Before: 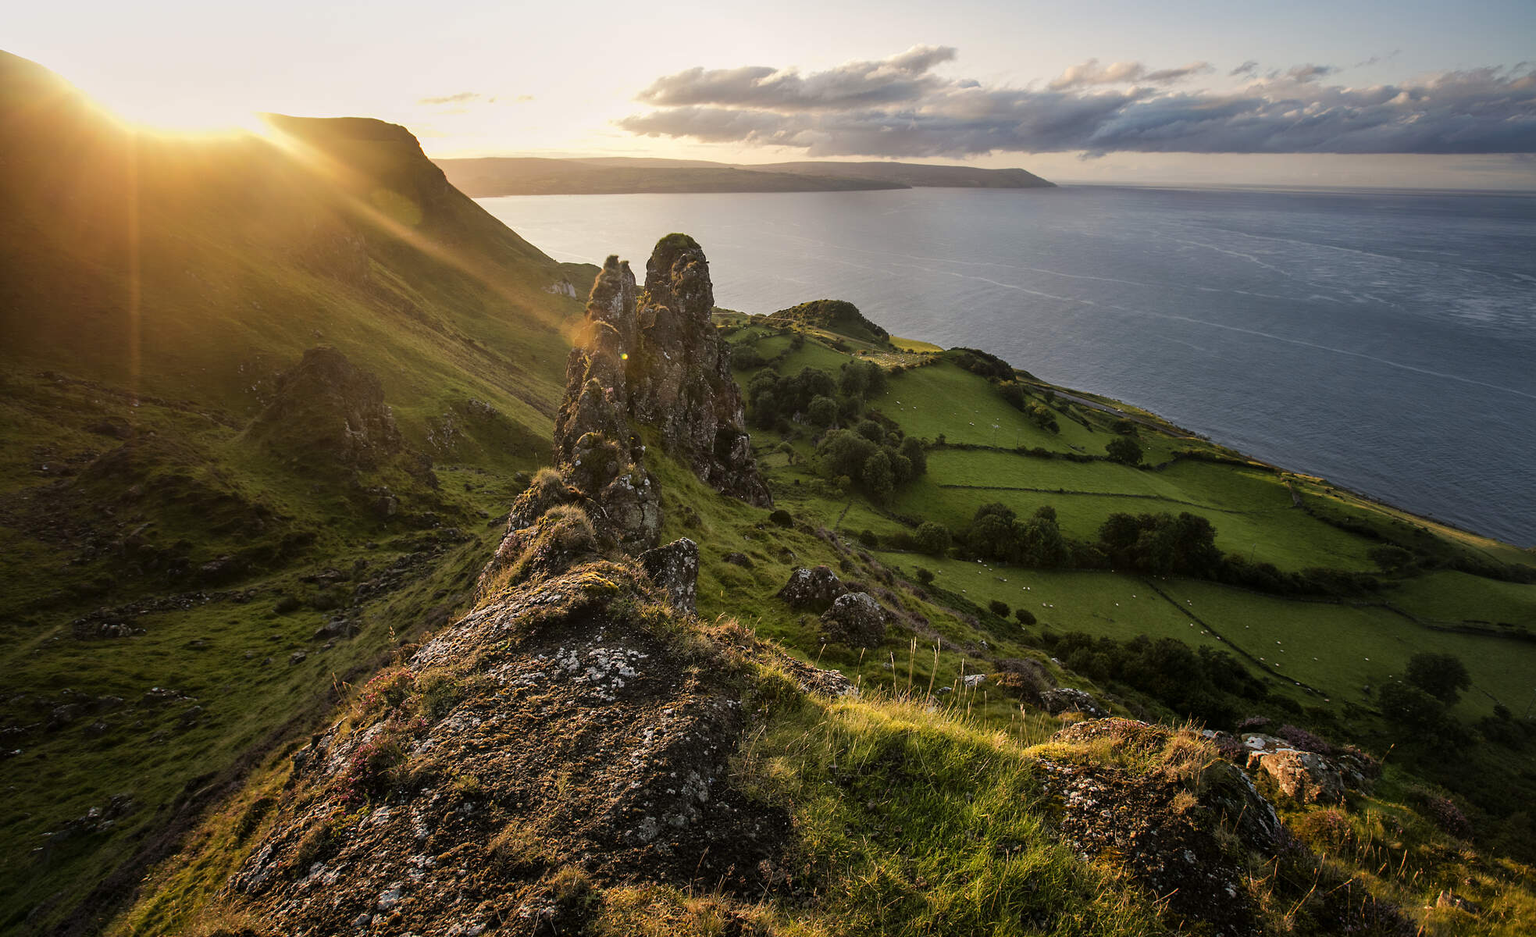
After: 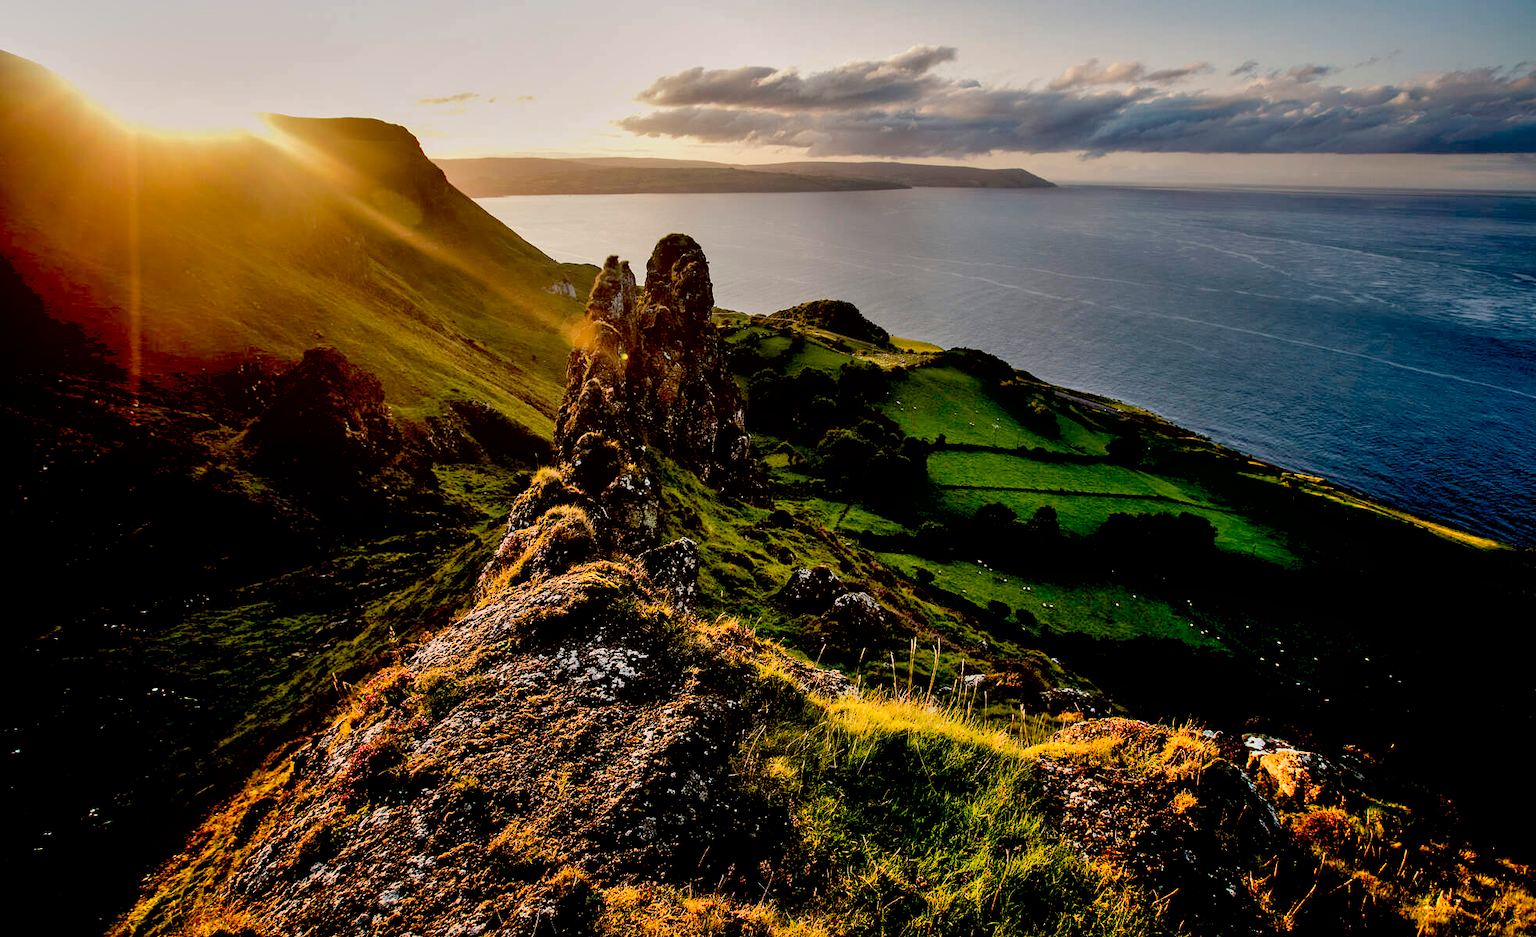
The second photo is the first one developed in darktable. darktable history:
shadows and highlights: low approximation 0.01, soften with gaussian
exposure: black level correction 0.046, exposure -0.228 EV, compensate highlight preservation false
